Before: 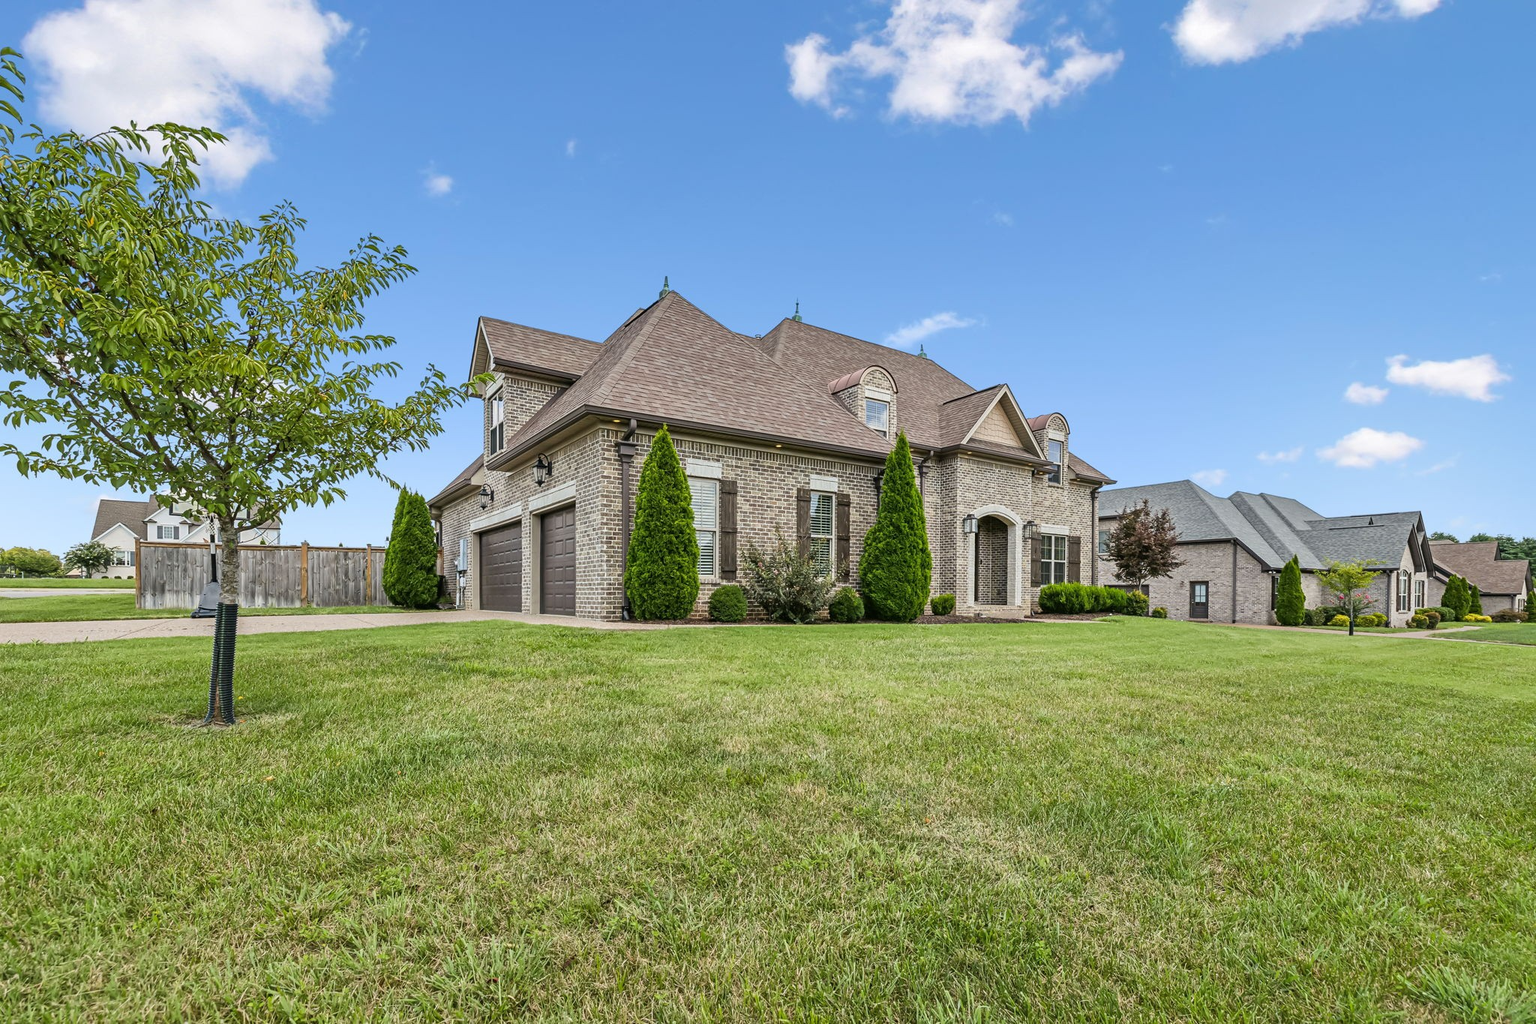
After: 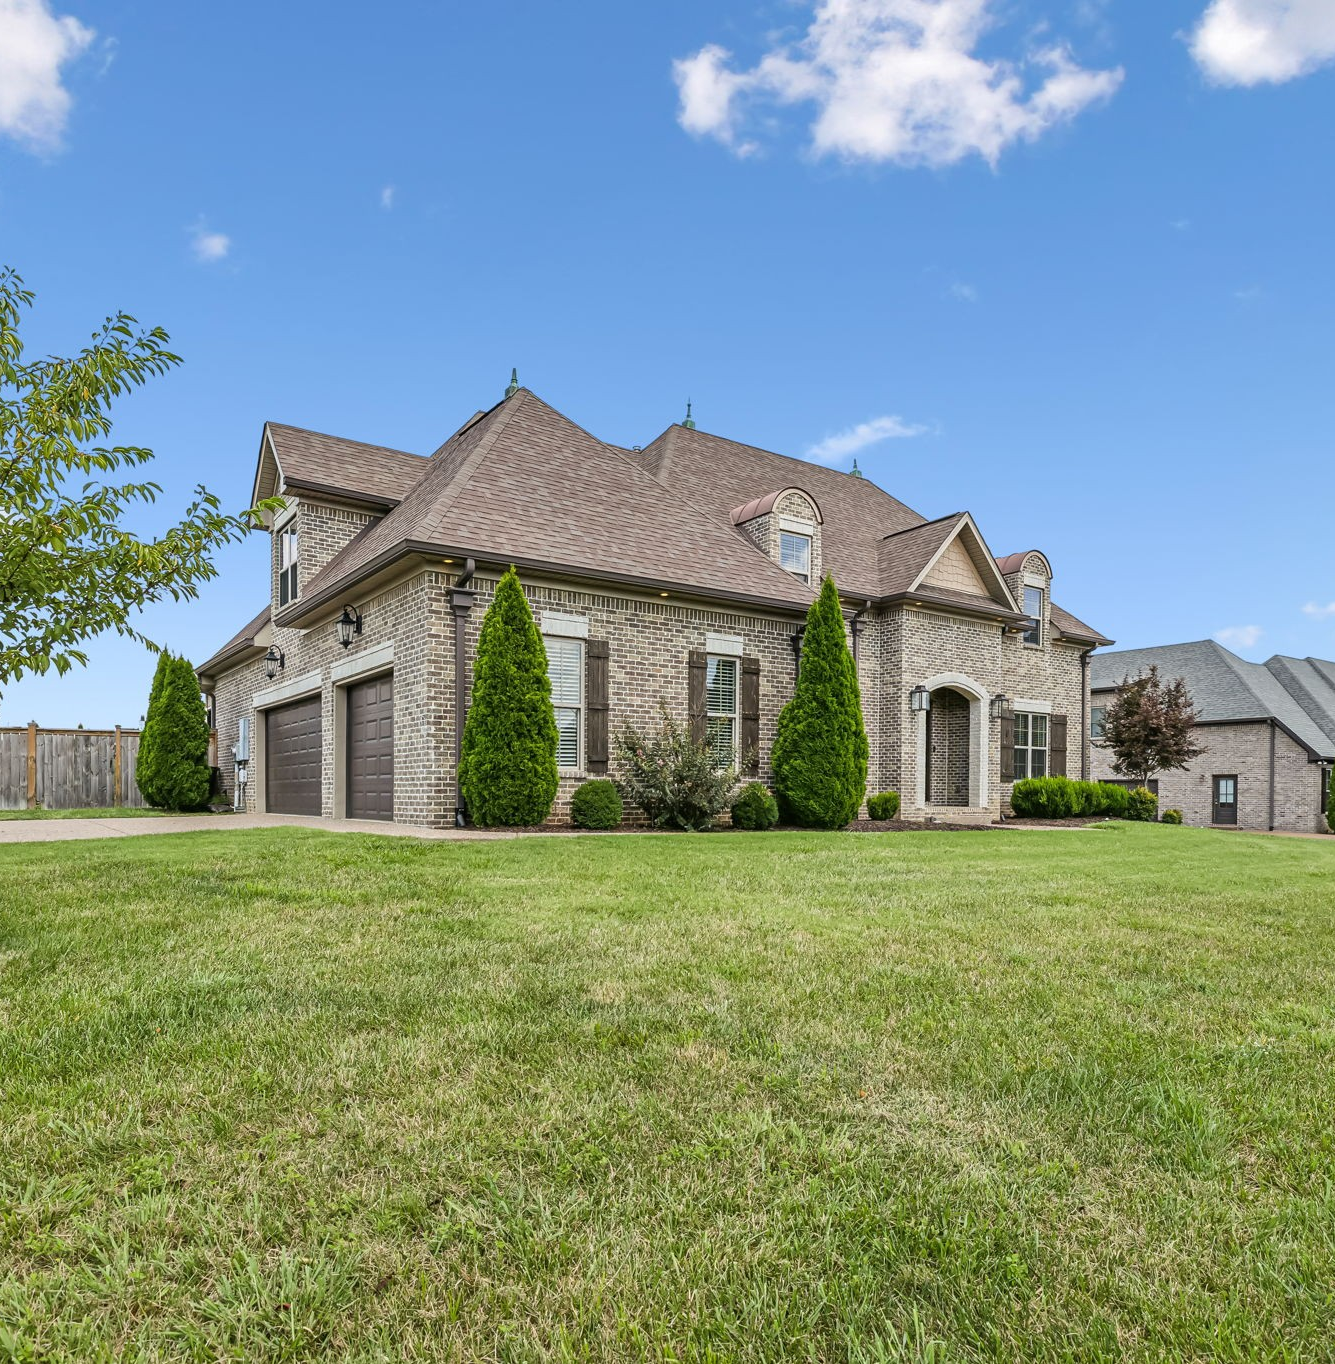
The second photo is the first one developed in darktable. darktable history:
crop and rotate: left 18.278%, right 16.505%
